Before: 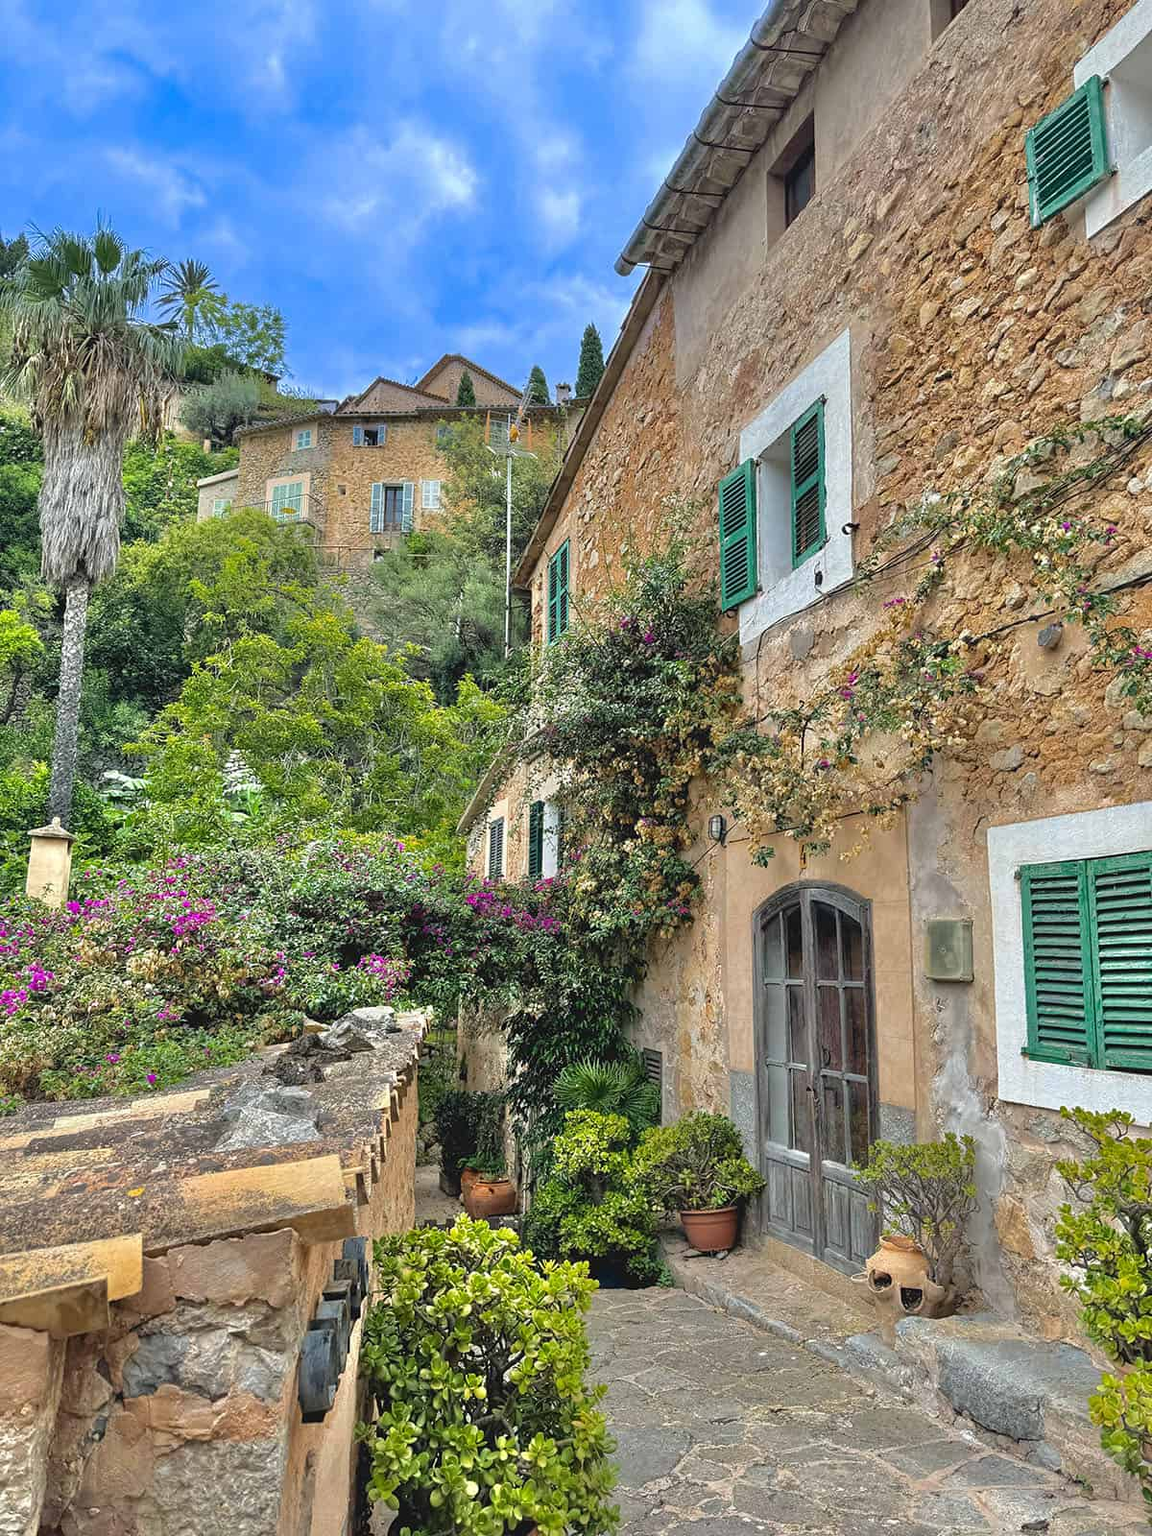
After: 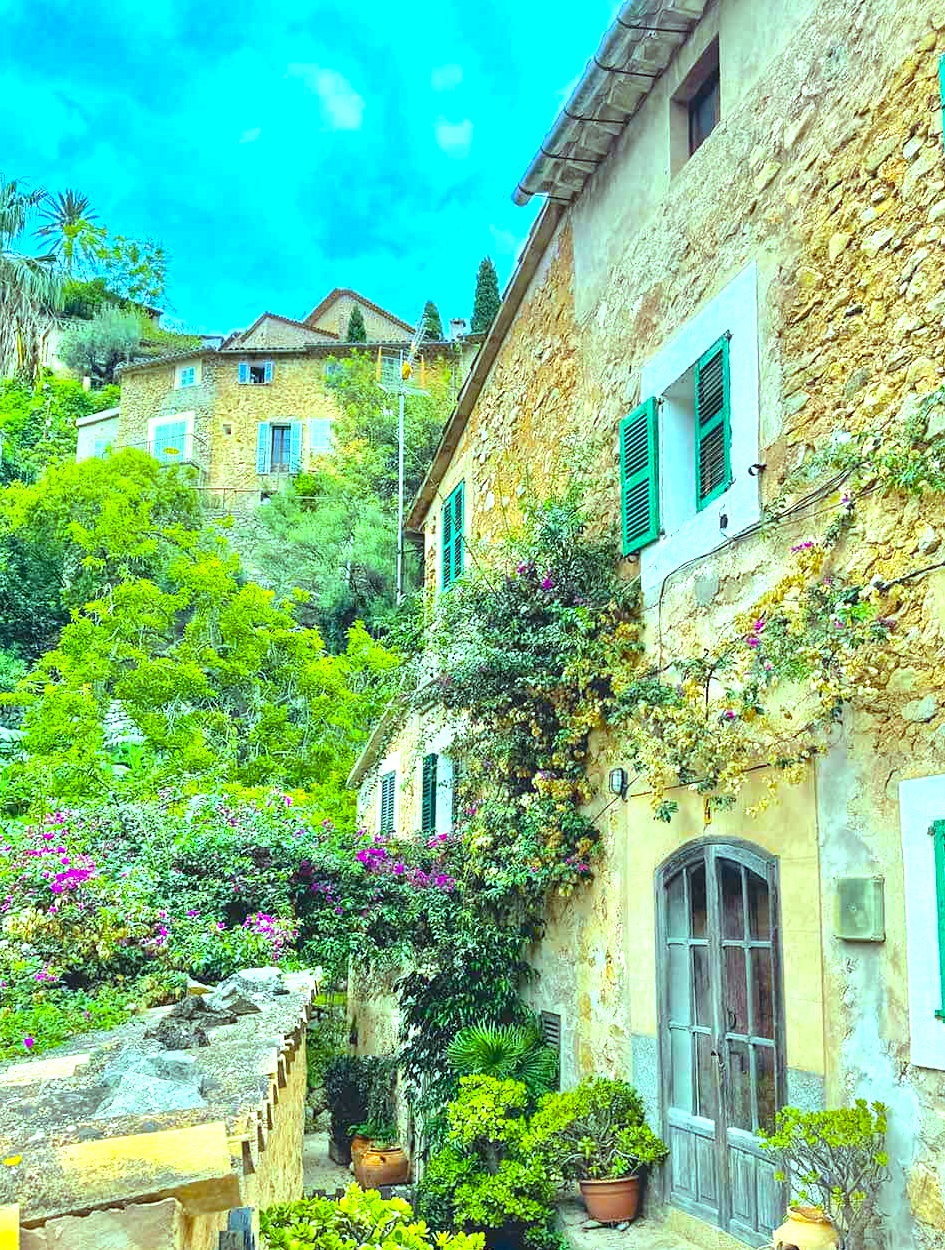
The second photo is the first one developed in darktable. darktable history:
exposure: exposure 1.061 EV, compensate highlight preservation false
color balance rgb: linear chroma grading › global chroma 15%, perceptual saturation grading › global saturation 30%
crop and rotate: left 10.77%, top 5.1%, right 10.41%, bottom 16.76%
color balance: mode lift, gamma, gain (sRGB), lift [0.997, 0.979, 1.021, 1.011], gamma [1, 1.084, 0.916, 0.998], gain [1, 0.87, 1.13, 1.101], contrast 4.55%, contrast fulcrum 38.24%, output saturation 104.09%
